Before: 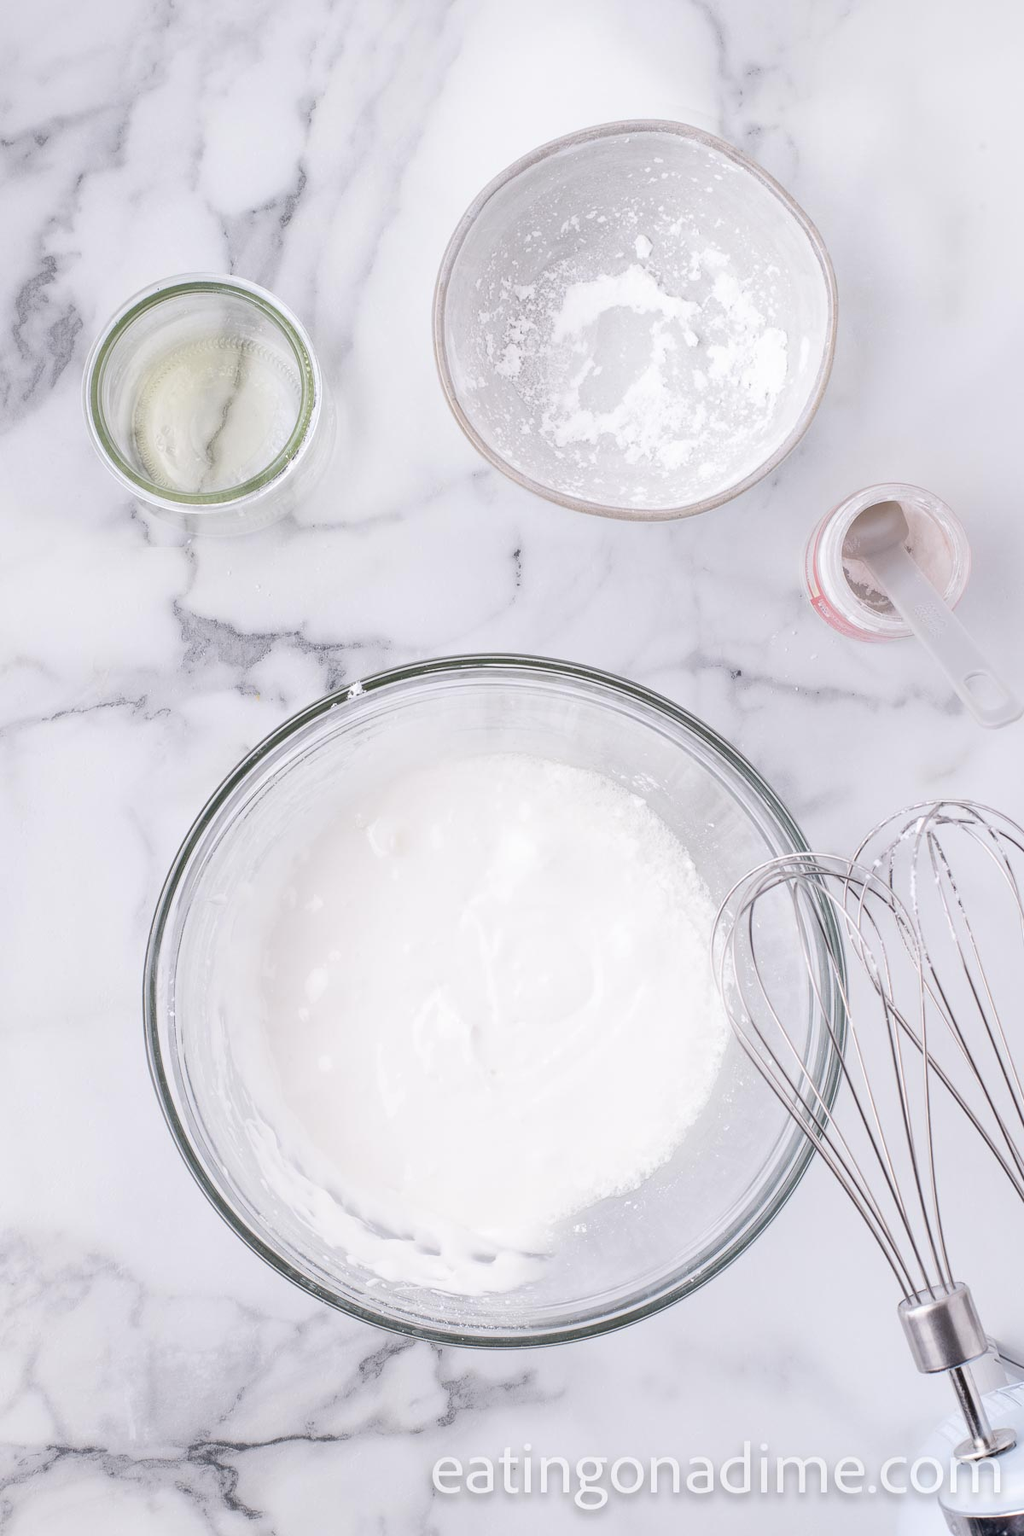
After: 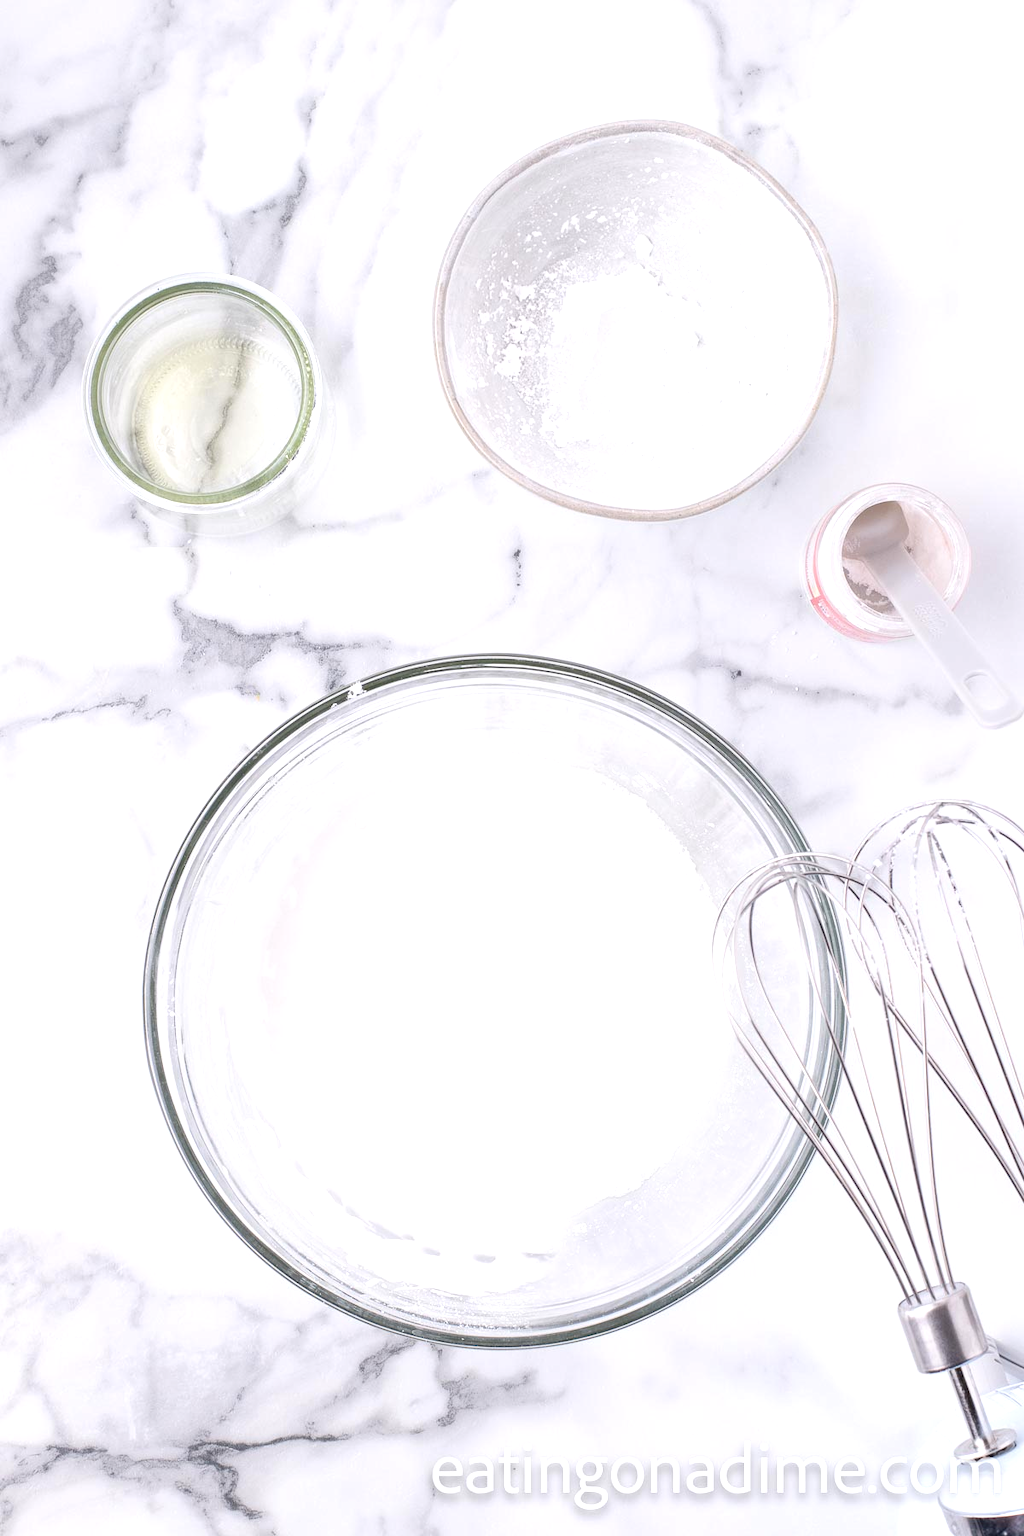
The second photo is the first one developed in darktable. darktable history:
exposure: black level correction 0, exposure 0.499 EV, compensate exposure bias true, compensate highlight preservation false
